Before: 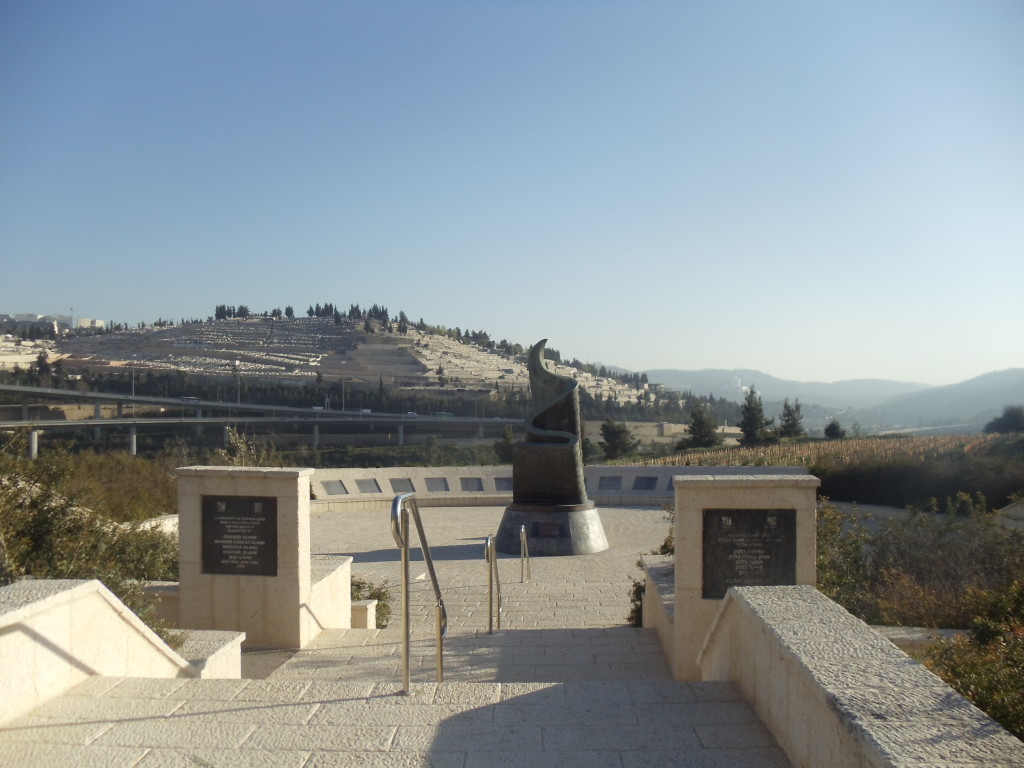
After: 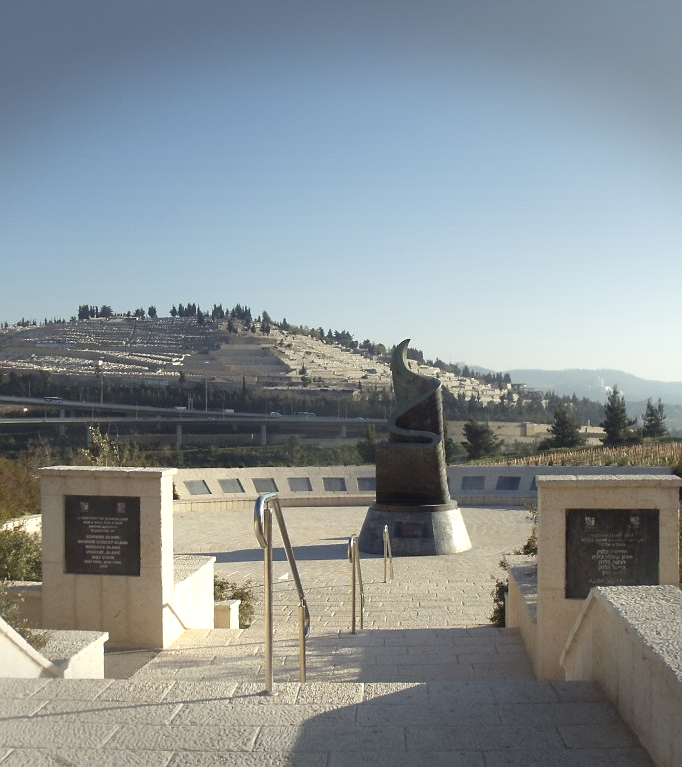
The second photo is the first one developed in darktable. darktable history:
sharpen: radius 1
exposure: black level correction 0.001, exposure 0.5 EV, compensate exposure bias true, compensate highlight preservation false
vignetting: fall-off start 100%, brightness -0.406, saturation -0.3, width/height ratio 1.324, dithering 8-bit output, unbound false
graduated density: on, module defaults
crop and rotate: left 13.409%, right 19.924%
